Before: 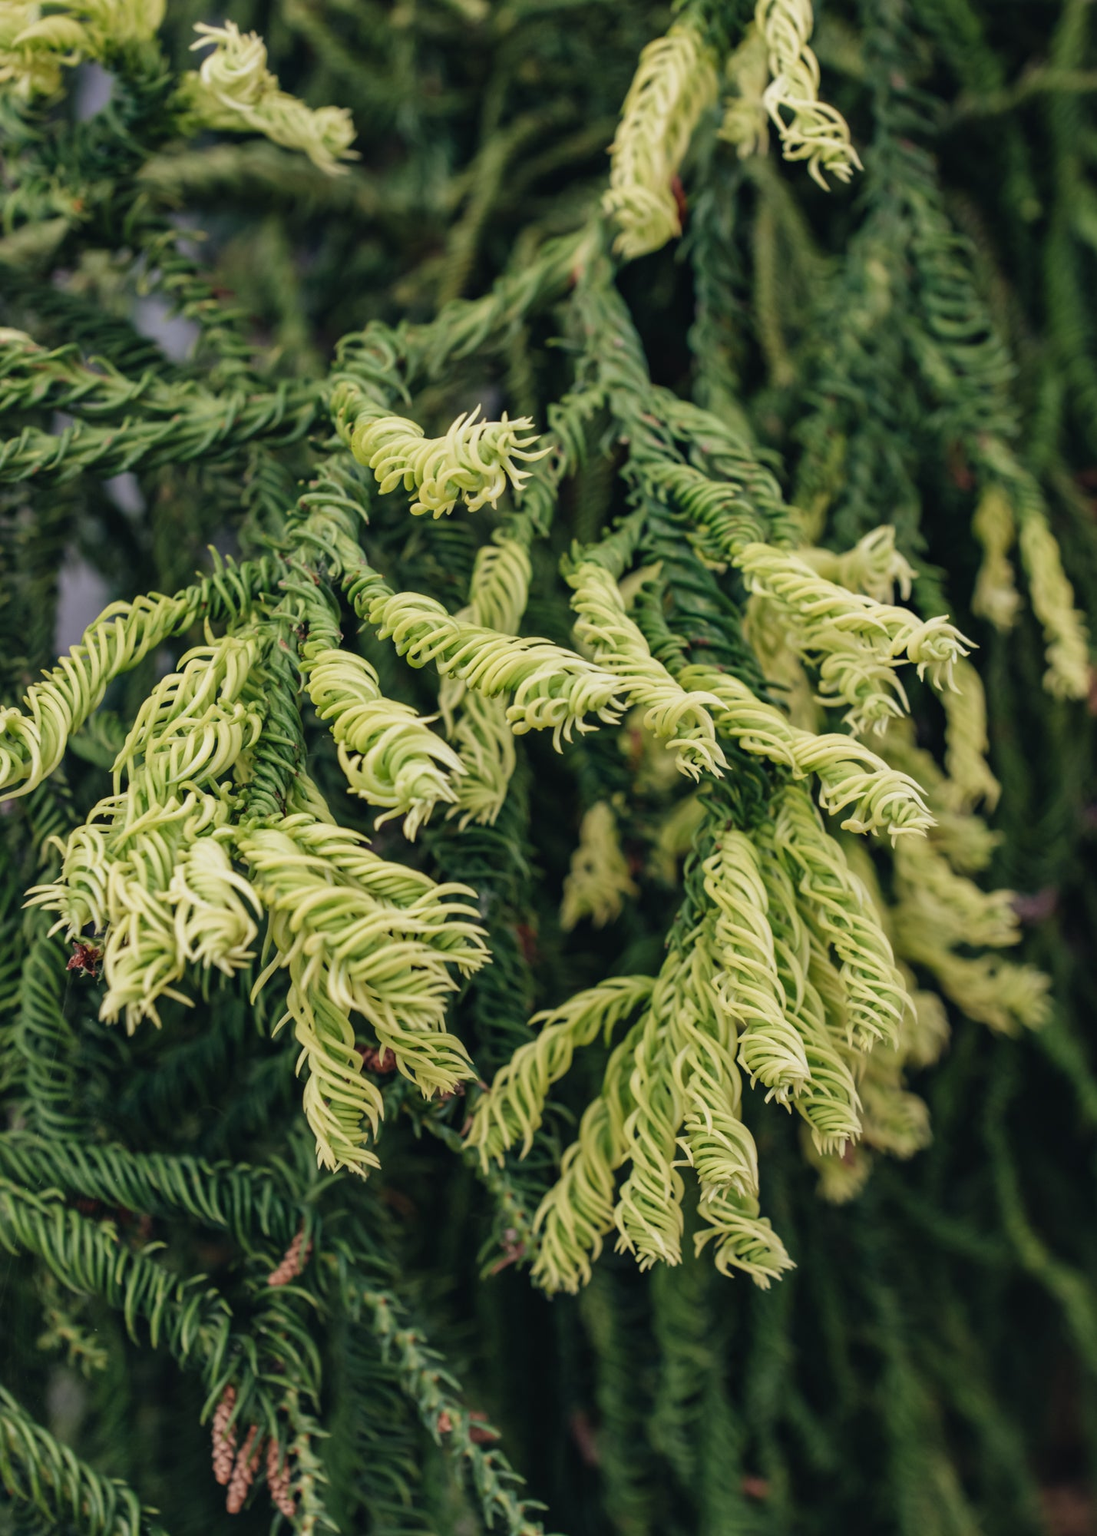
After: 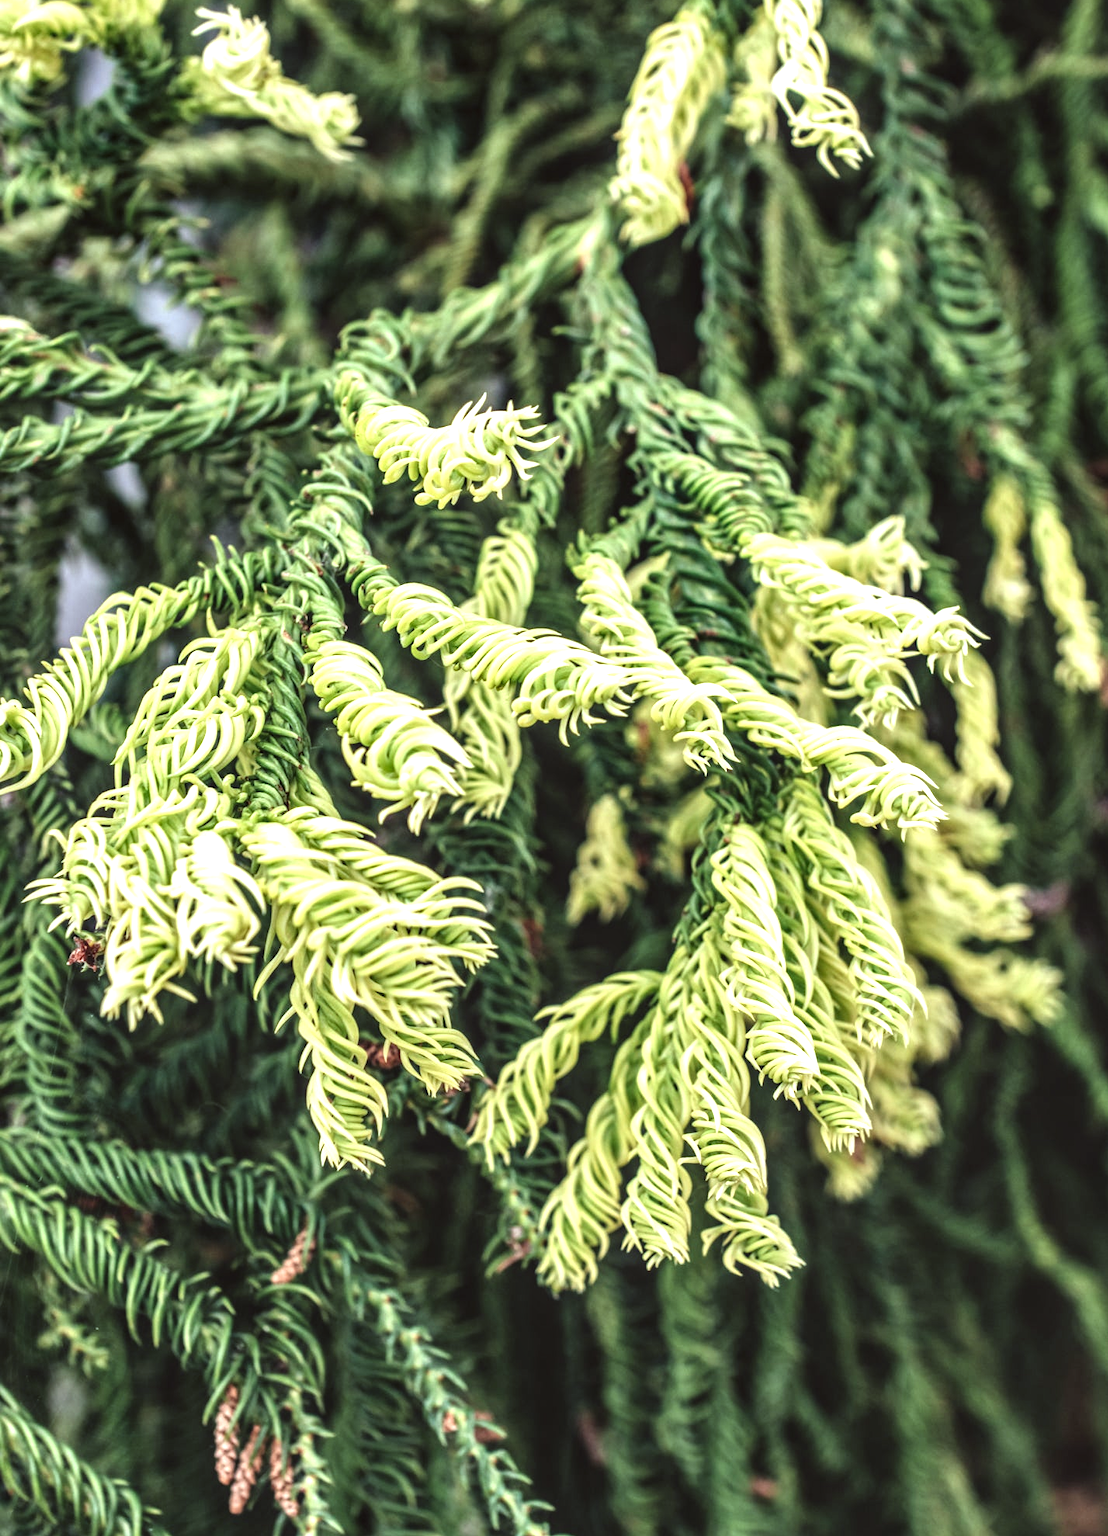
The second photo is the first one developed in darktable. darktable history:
color correction: highlights a* -4.98, highlights b* -3.76, shadows a* 3.83, shadows b* 4.08
local contrast: highlights 60%, shadows 60%, detail 160%
crop: top 1.049%, right 0.001%
exposure: black level correction -0.005, exposure 1.002 EV, compensate highlight preservation false
